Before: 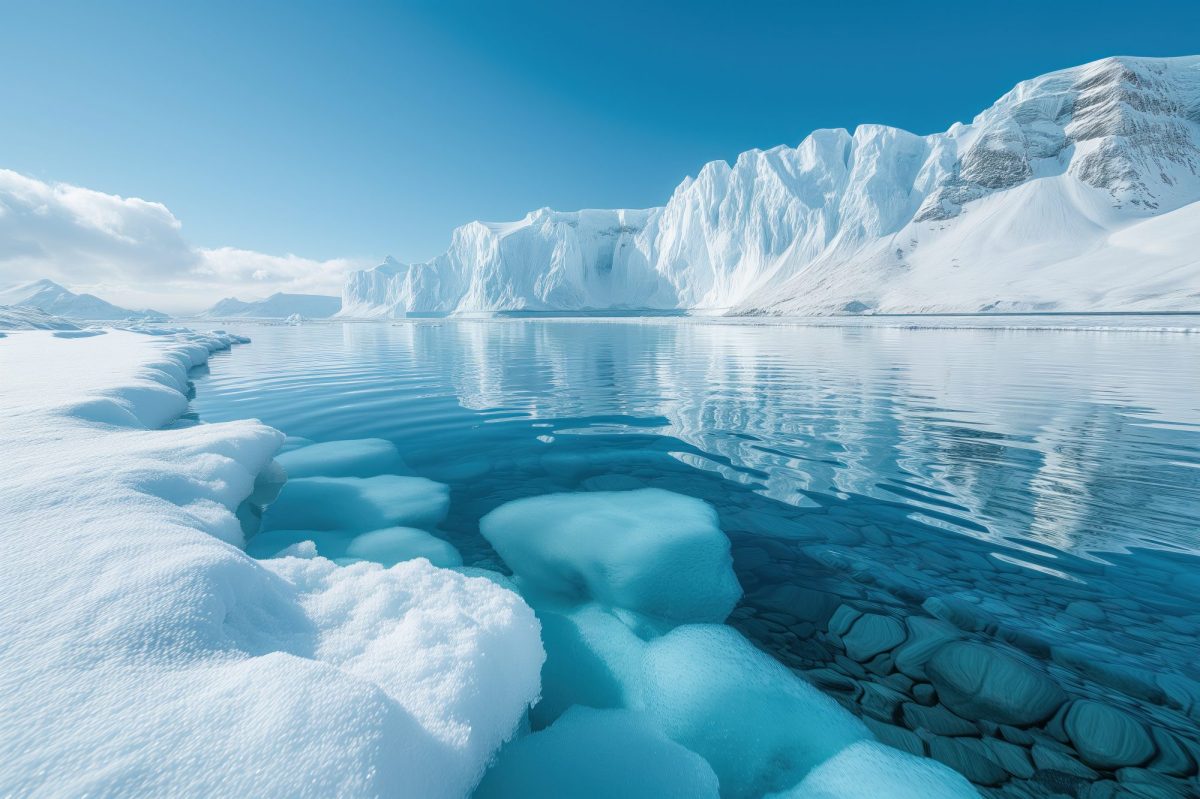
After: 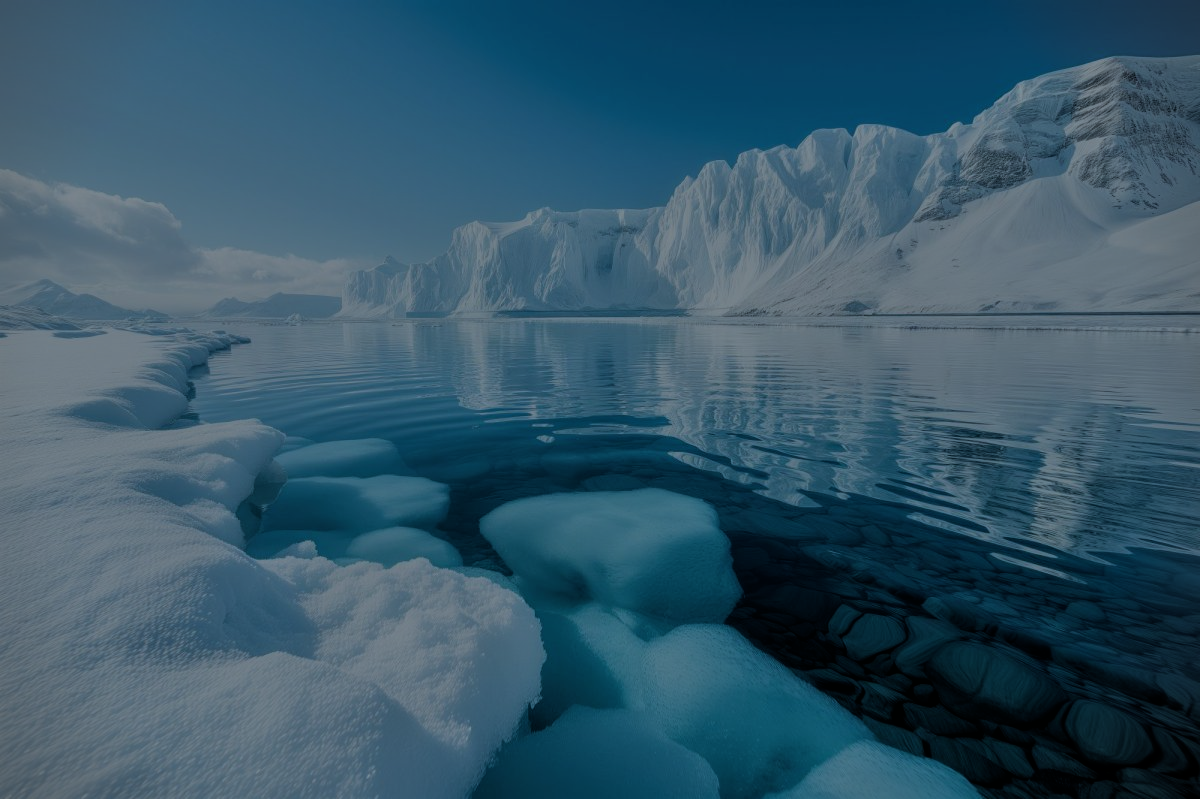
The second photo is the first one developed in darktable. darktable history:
filmic rgb: black relative exposure -5.83 EV, white relative exposure 3.4 EV, hardness 3.68
vignetting: fall-off start 92.6%, brightness -0.52, saturation -0.51, center (-0.012, 0)
tone equalizer: -8 EV -2 EV, -7 EV -2 EV, -6 EV -2 EV, -5 EV -2 EV, -4 EV -2 EV, -3 EV -2 EV, -2 EV -2 EV, -1 EV -1.63 EV, +0 EV -2 EV
white balance: red 0.925, blue 1.046
